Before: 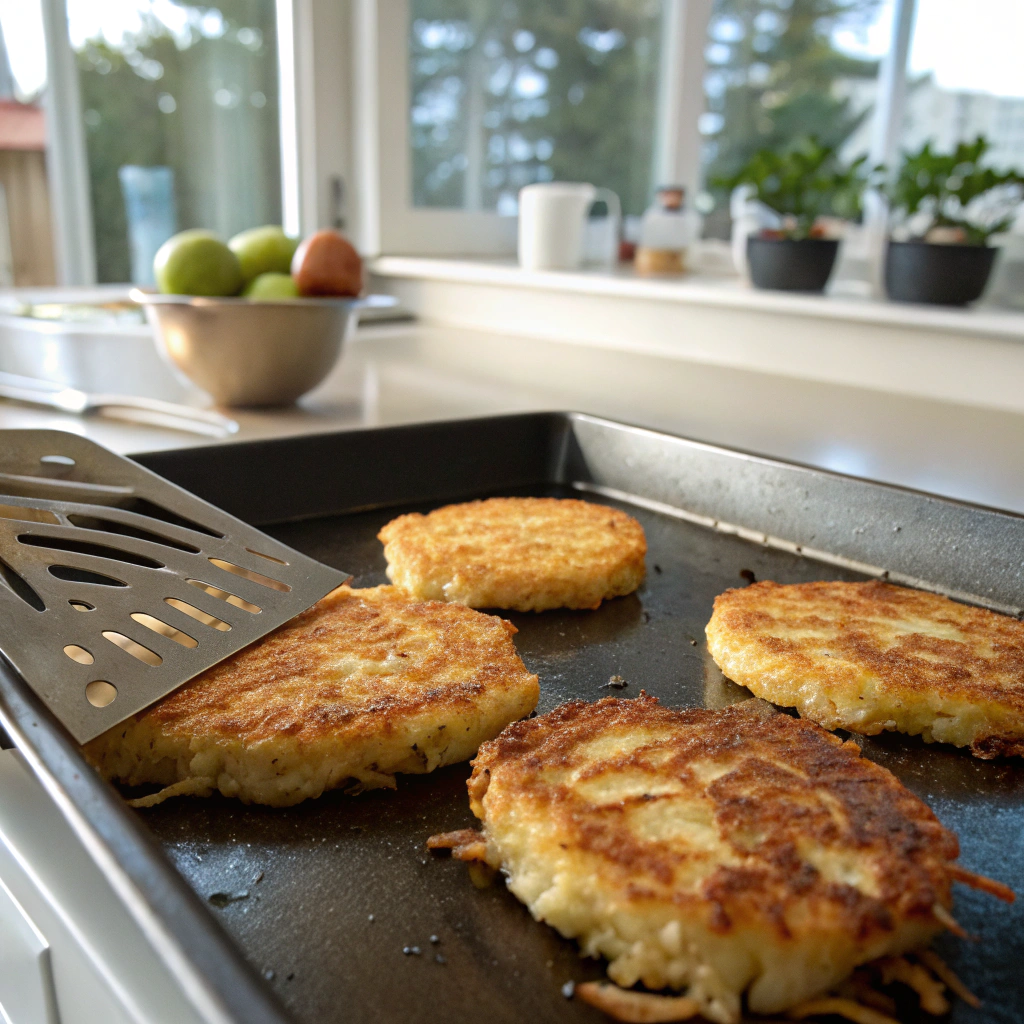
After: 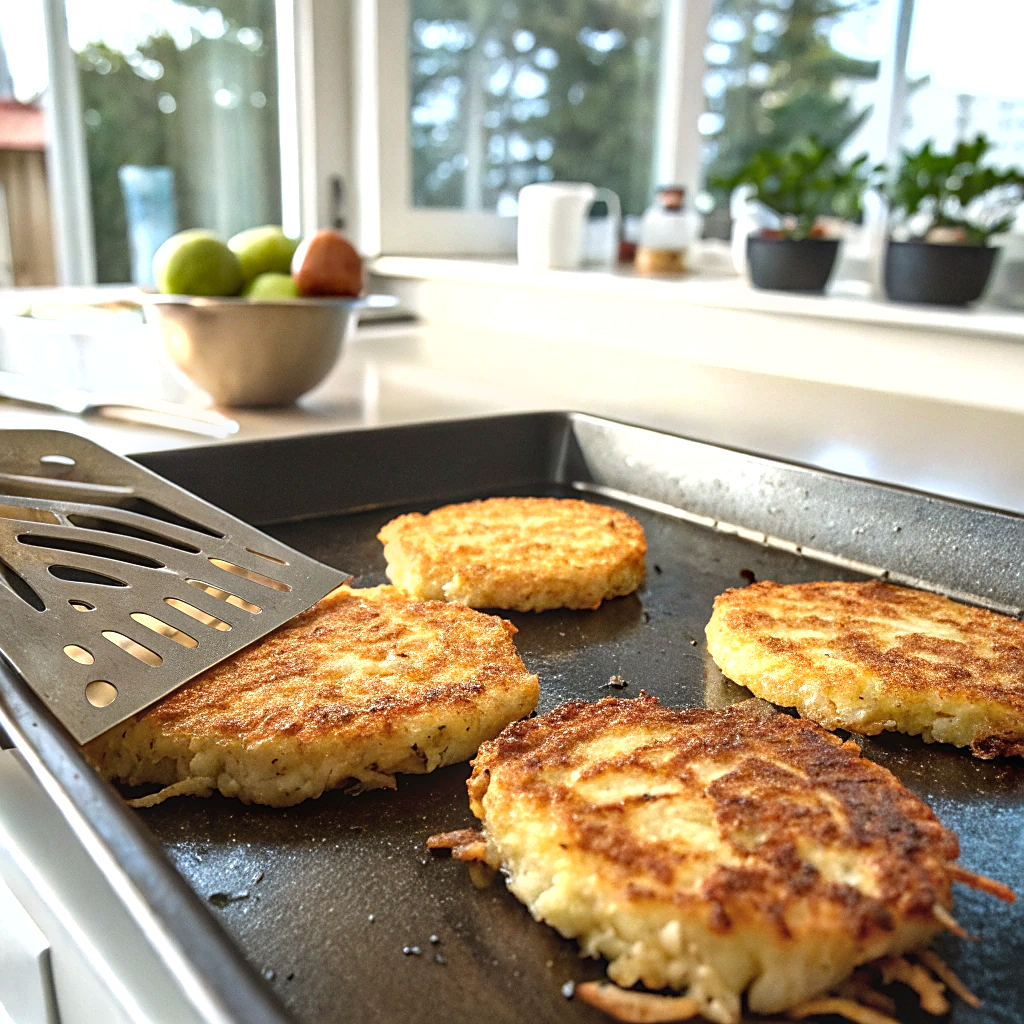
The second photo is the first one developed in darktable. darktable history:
sharpen: on, module defaults
exposure: black level correction -0.002, exposure 0.706 EV, compensate highlight preservation false
local contrast: on, module defaults
shadows and highlights: shadows 47.15, highlights -42.16, soften with gaussian
